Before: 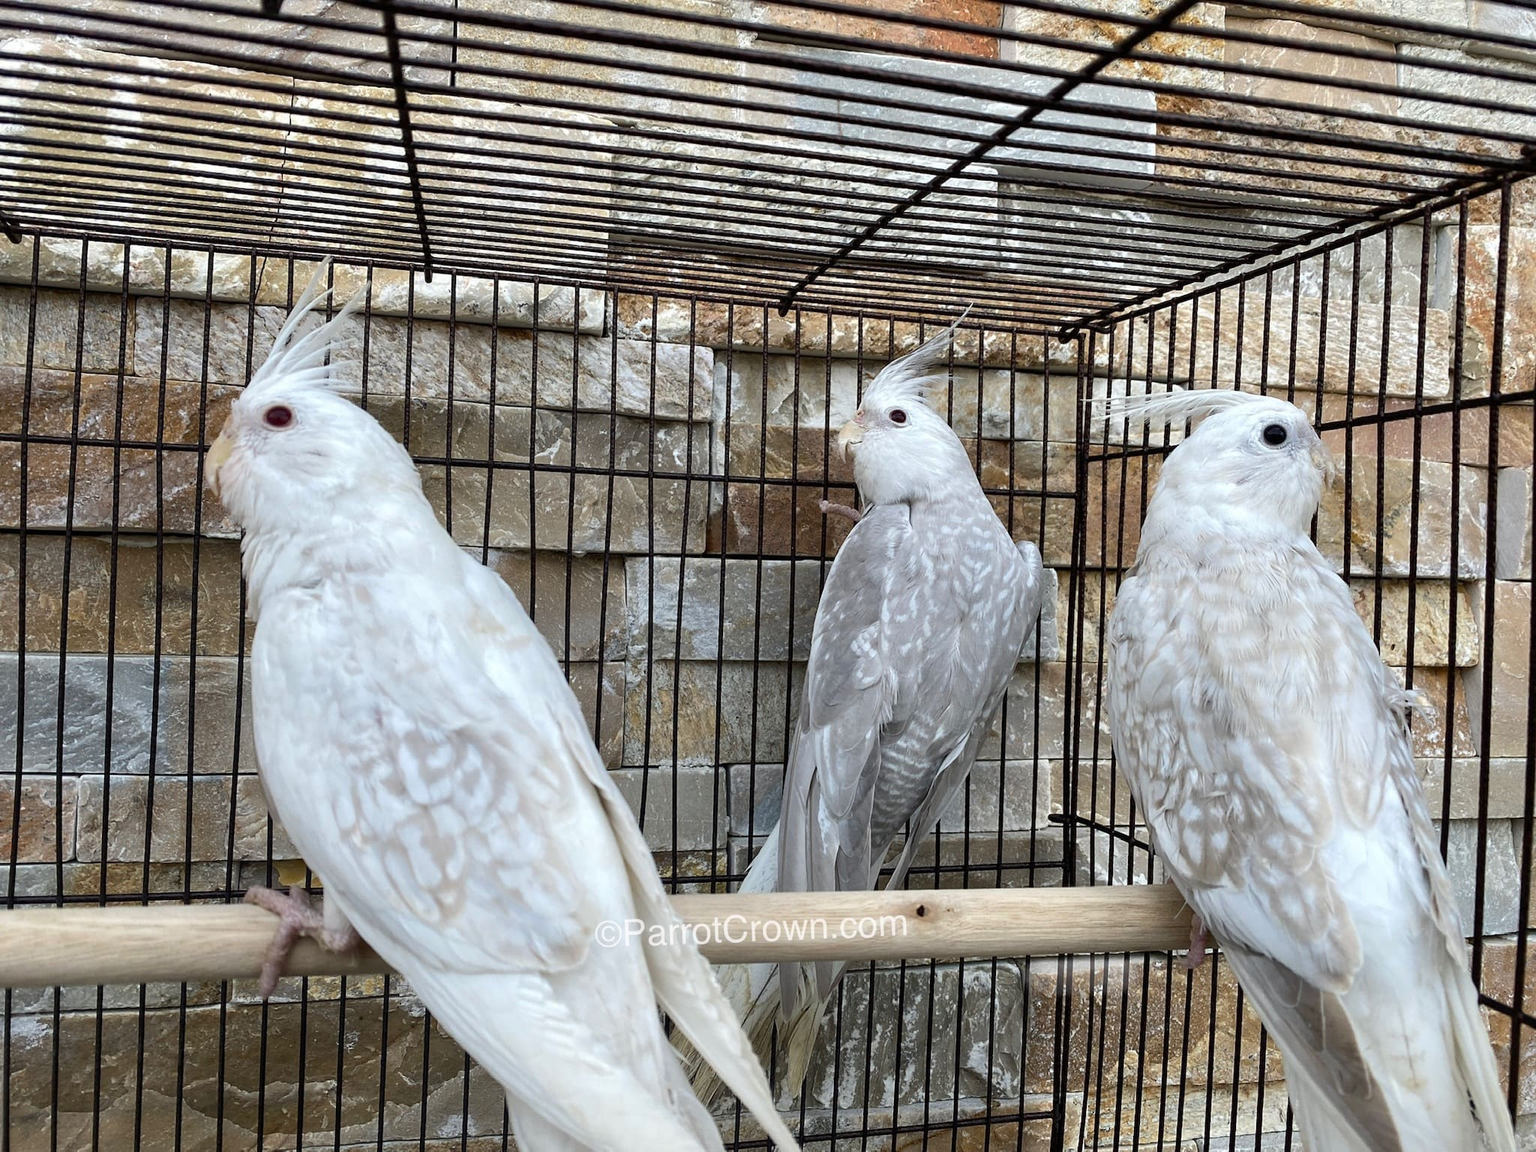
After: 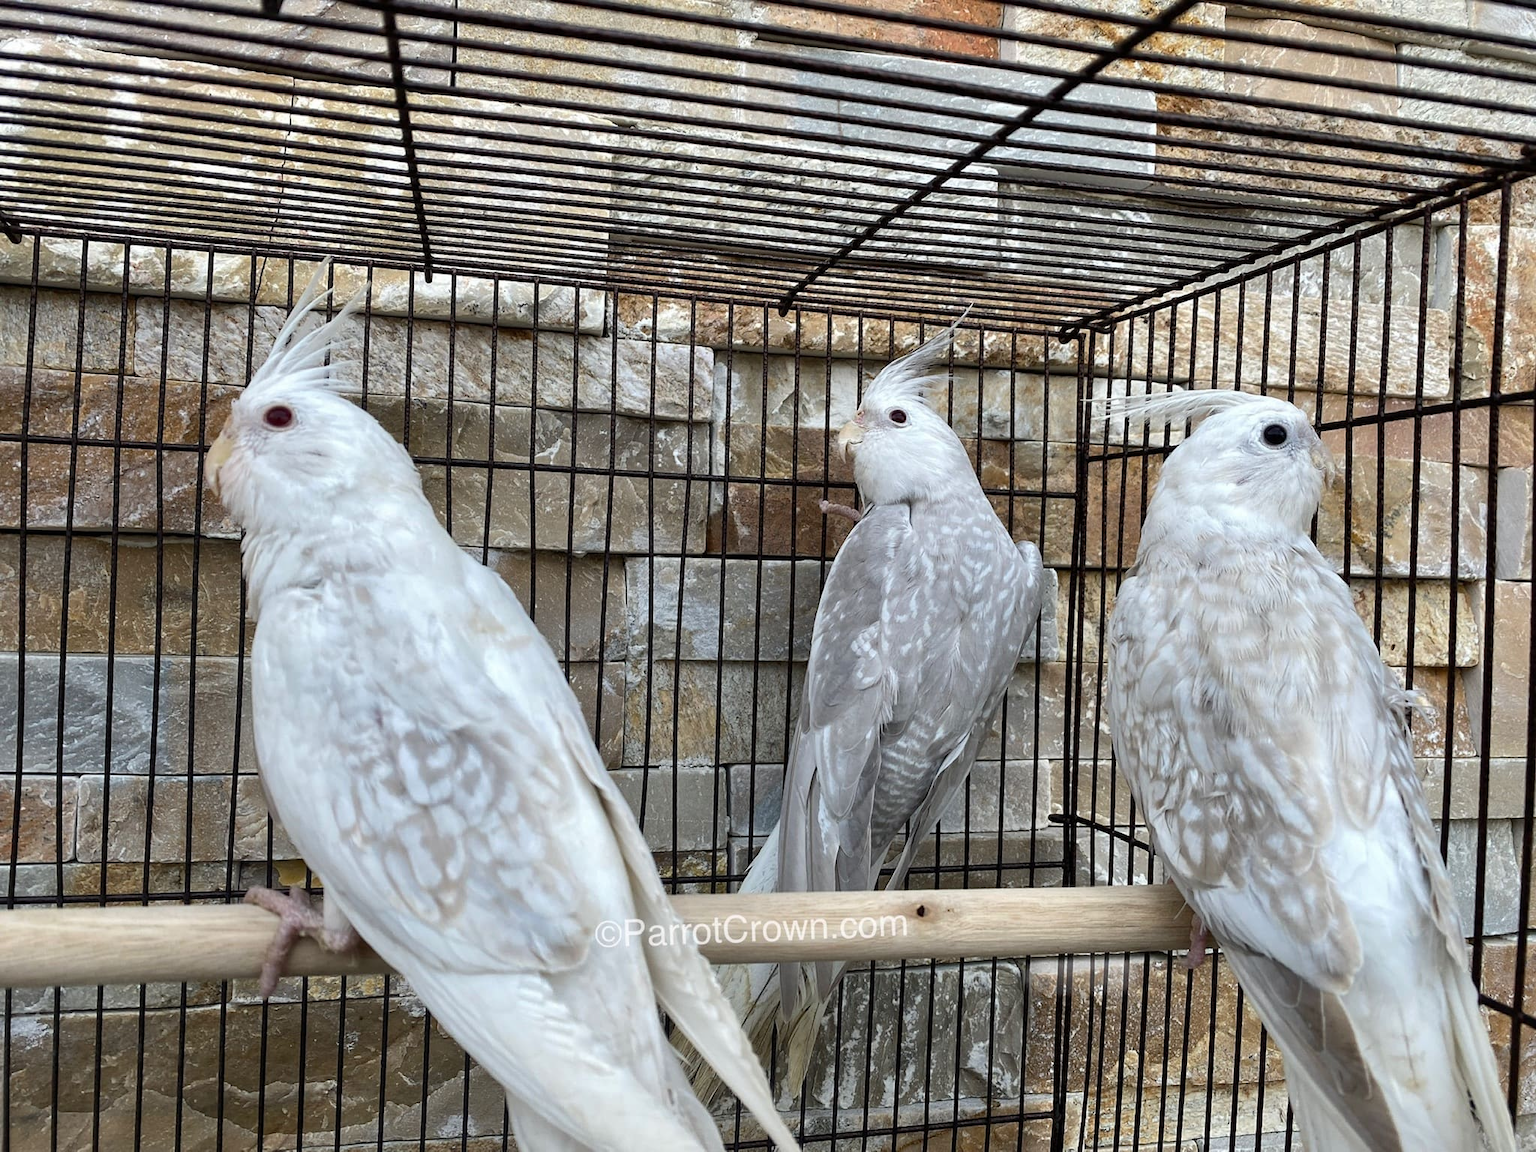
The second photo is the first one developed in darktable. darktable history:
shadows and highlights: shadows 25.36, highlights -48.07, highlights color adjustment 49.18%, soften with gaussian
